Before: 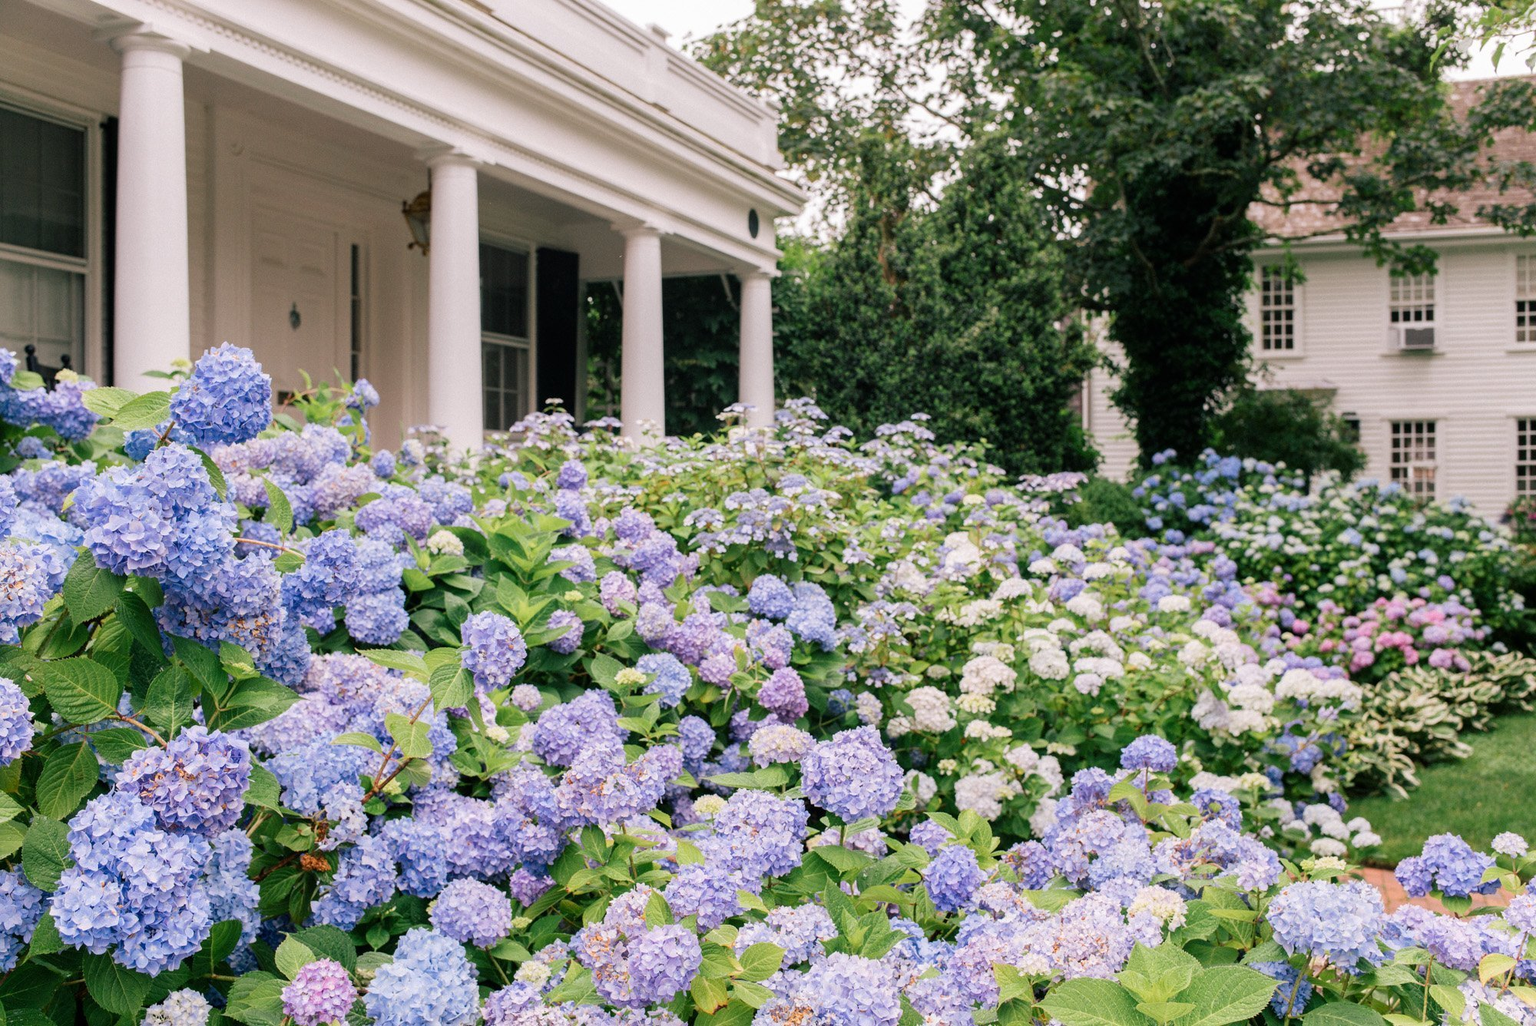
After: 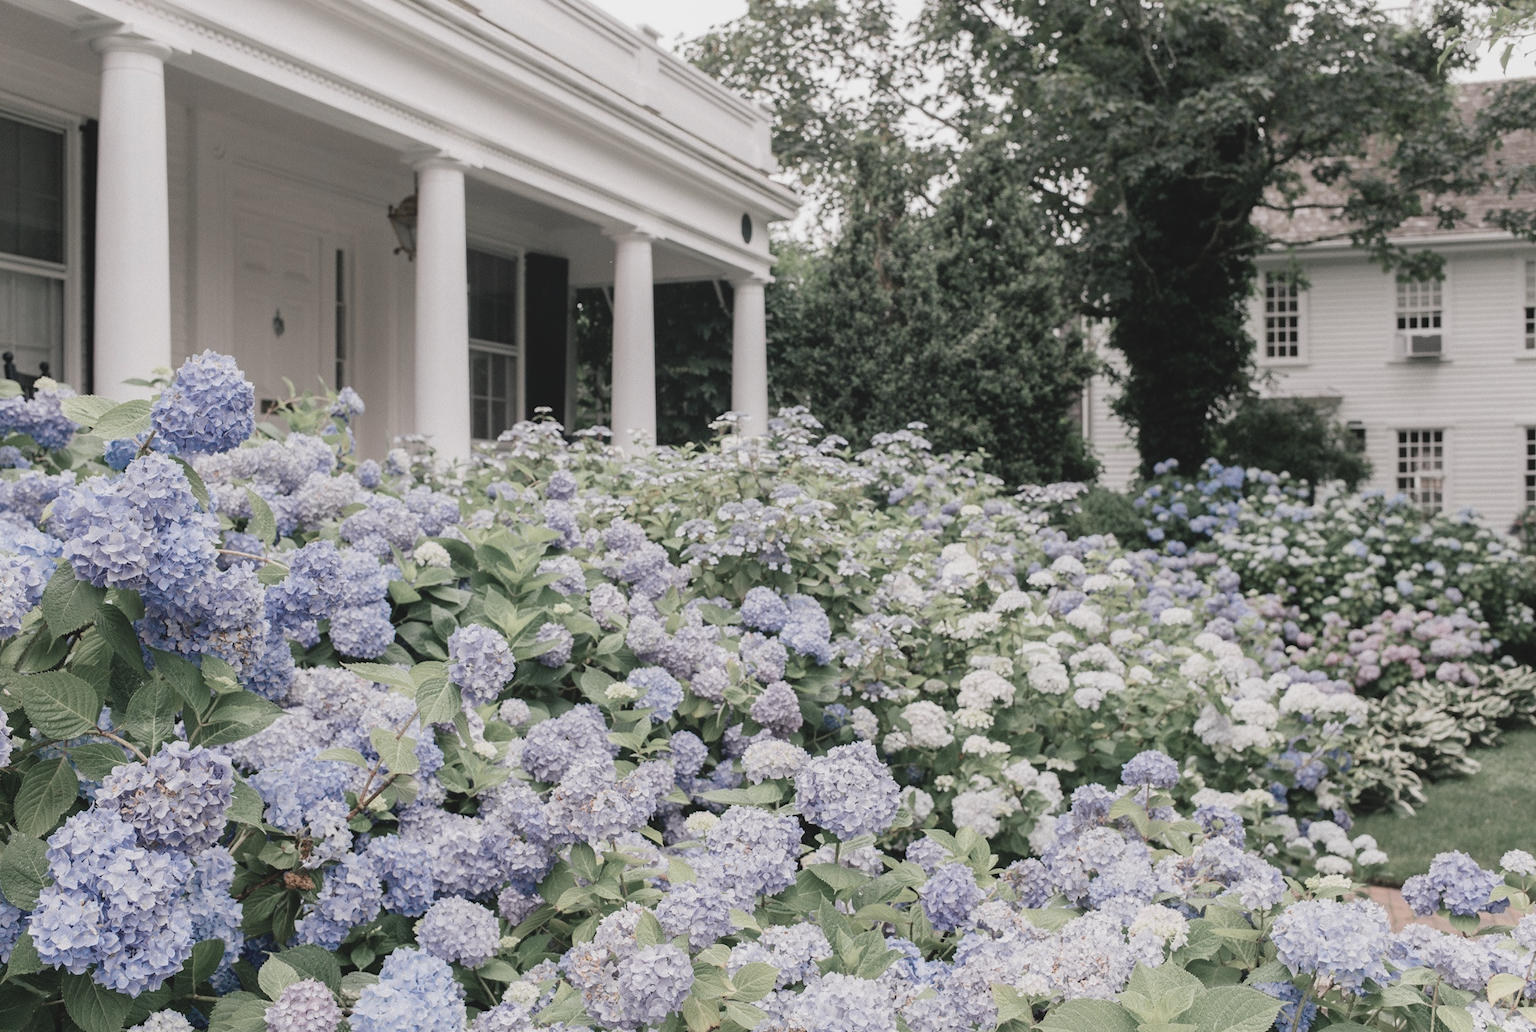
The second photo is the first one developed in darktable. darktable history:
tone equalizer: on, module defaults
color zones: curves: ch1 [(0.238, 0.163) (0.476, 0.2) (0.733, 0.322) (0.848, 0.134)]
crop and rotate: left 1.467%, right 0.582%, bottom 1.403%
local contrast: highlights 70%, shadows 65%, detail 80%, midtone range 0.325
